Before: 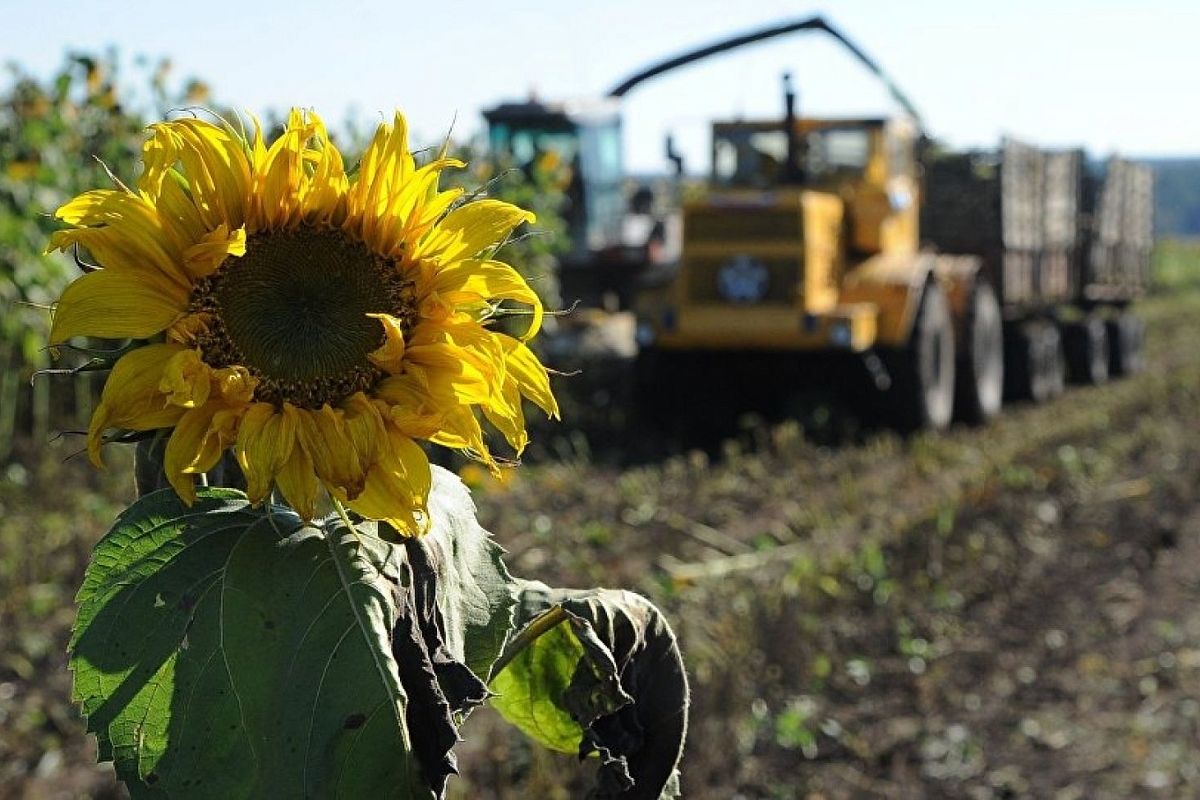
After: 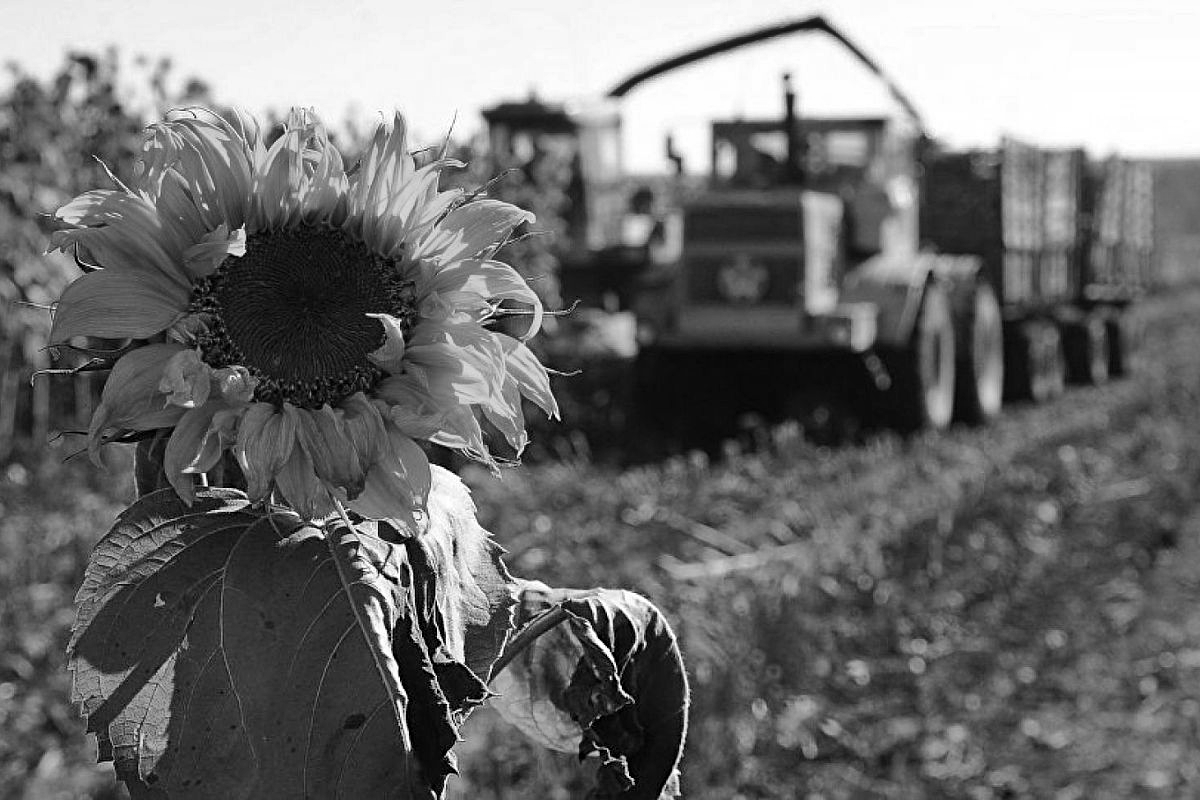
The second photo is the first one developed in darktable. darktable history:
color calibration: output gray [0.22, 0.42, 0.37, 0], illuminant same as pipeline (D50), adaptation none (bypass), x 0.333, y 0.334, temperature 5016.44 K
shadows and highlights: soften with gaussian
sharpen: amount 0.212
